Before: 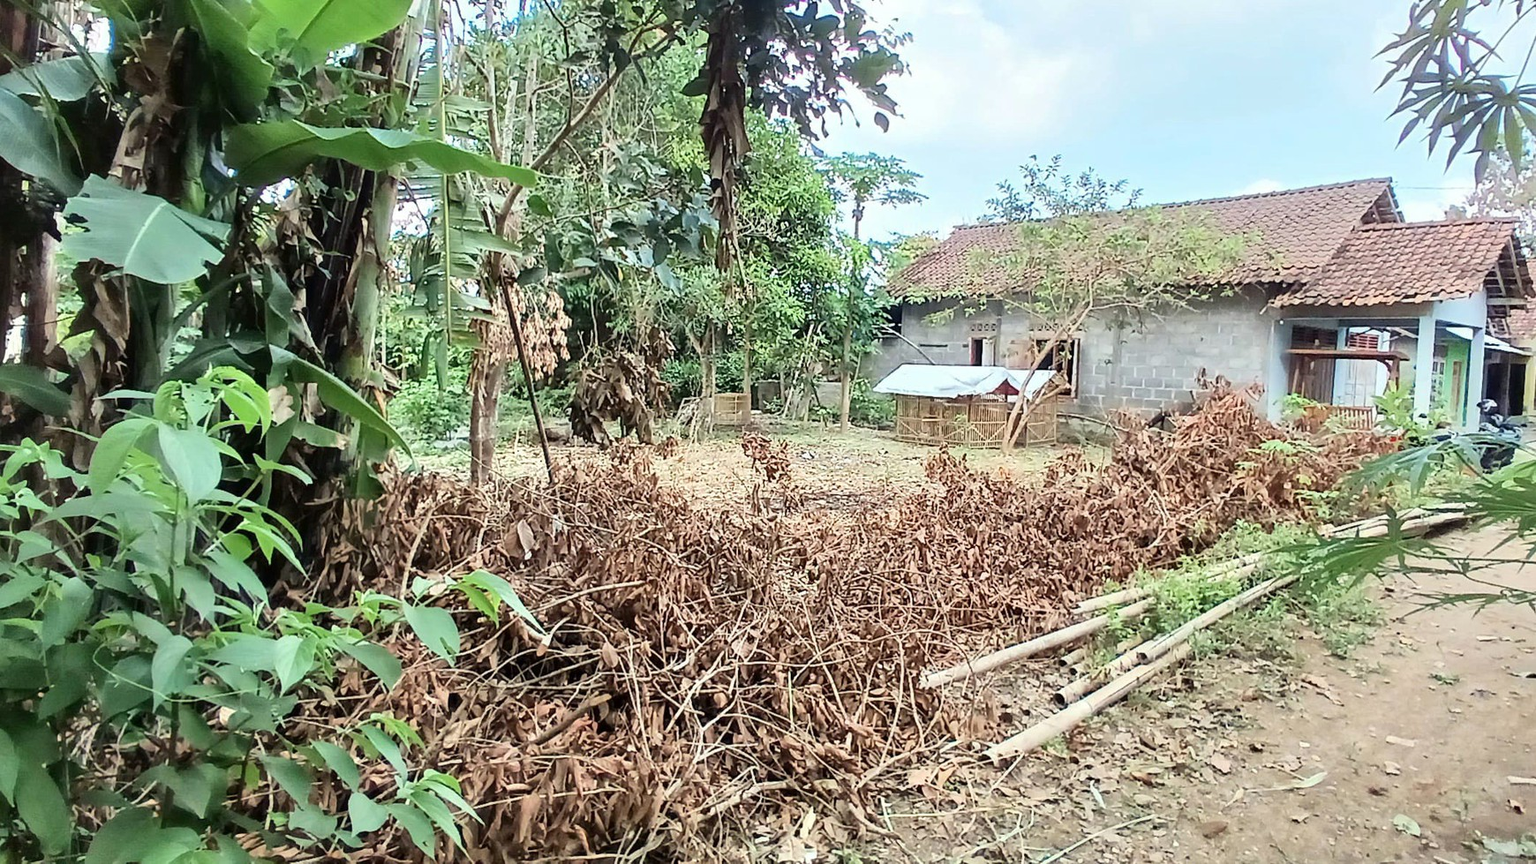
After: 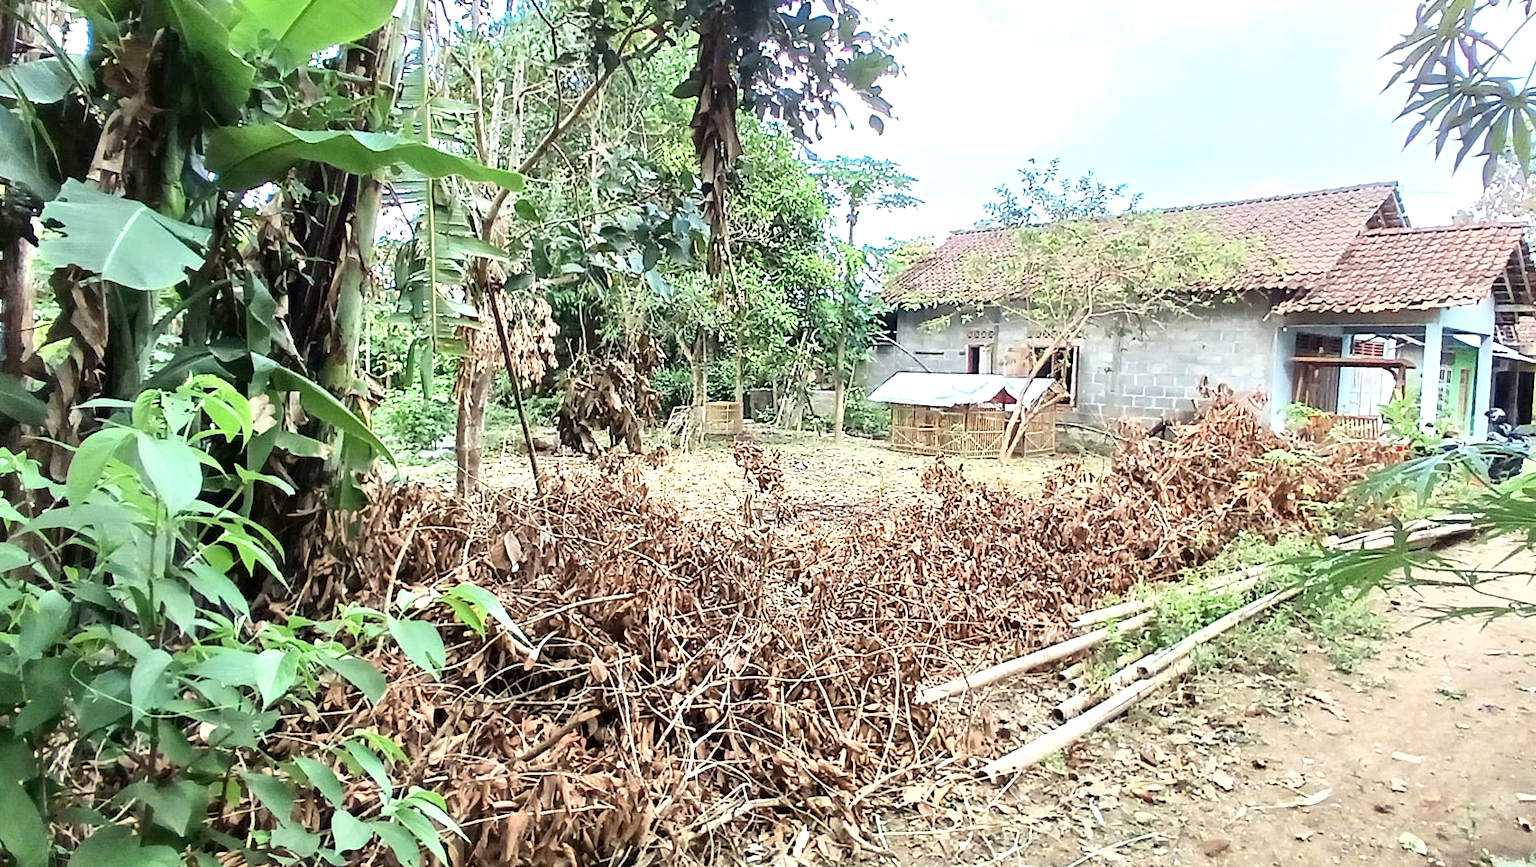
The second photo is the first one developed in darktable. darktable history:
crop and rotate: left 1.563%, right 0.508%, bottom 1.673%
exposure: black level correction 0.001, exposure 0.5 EV, compensate highlight preservation false
